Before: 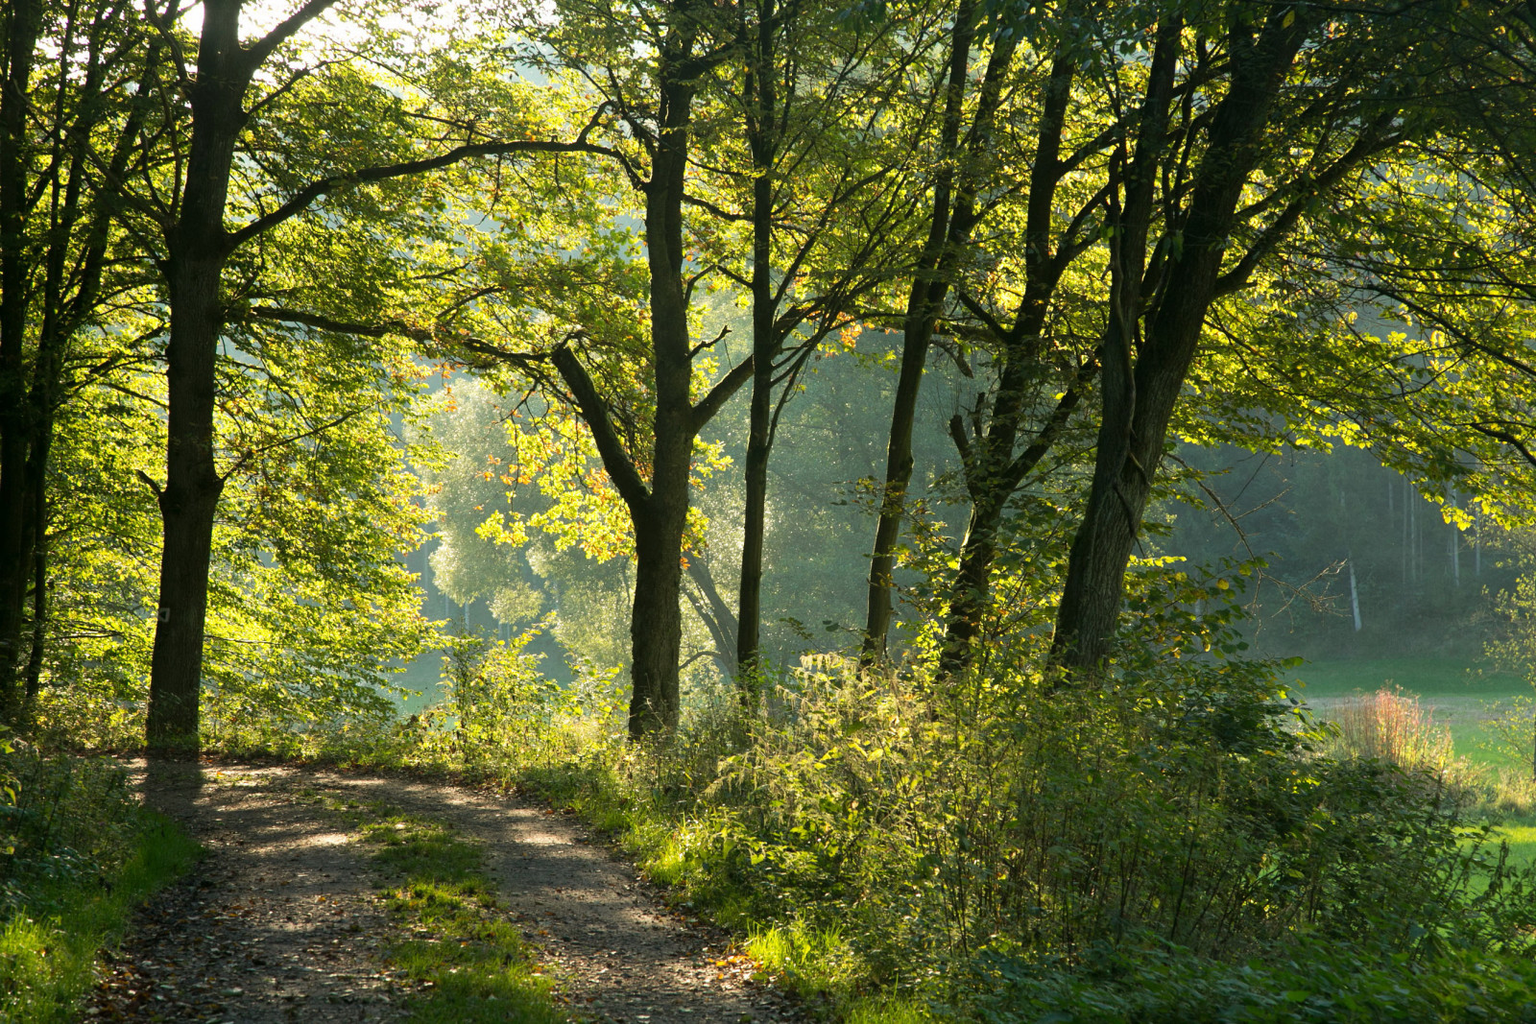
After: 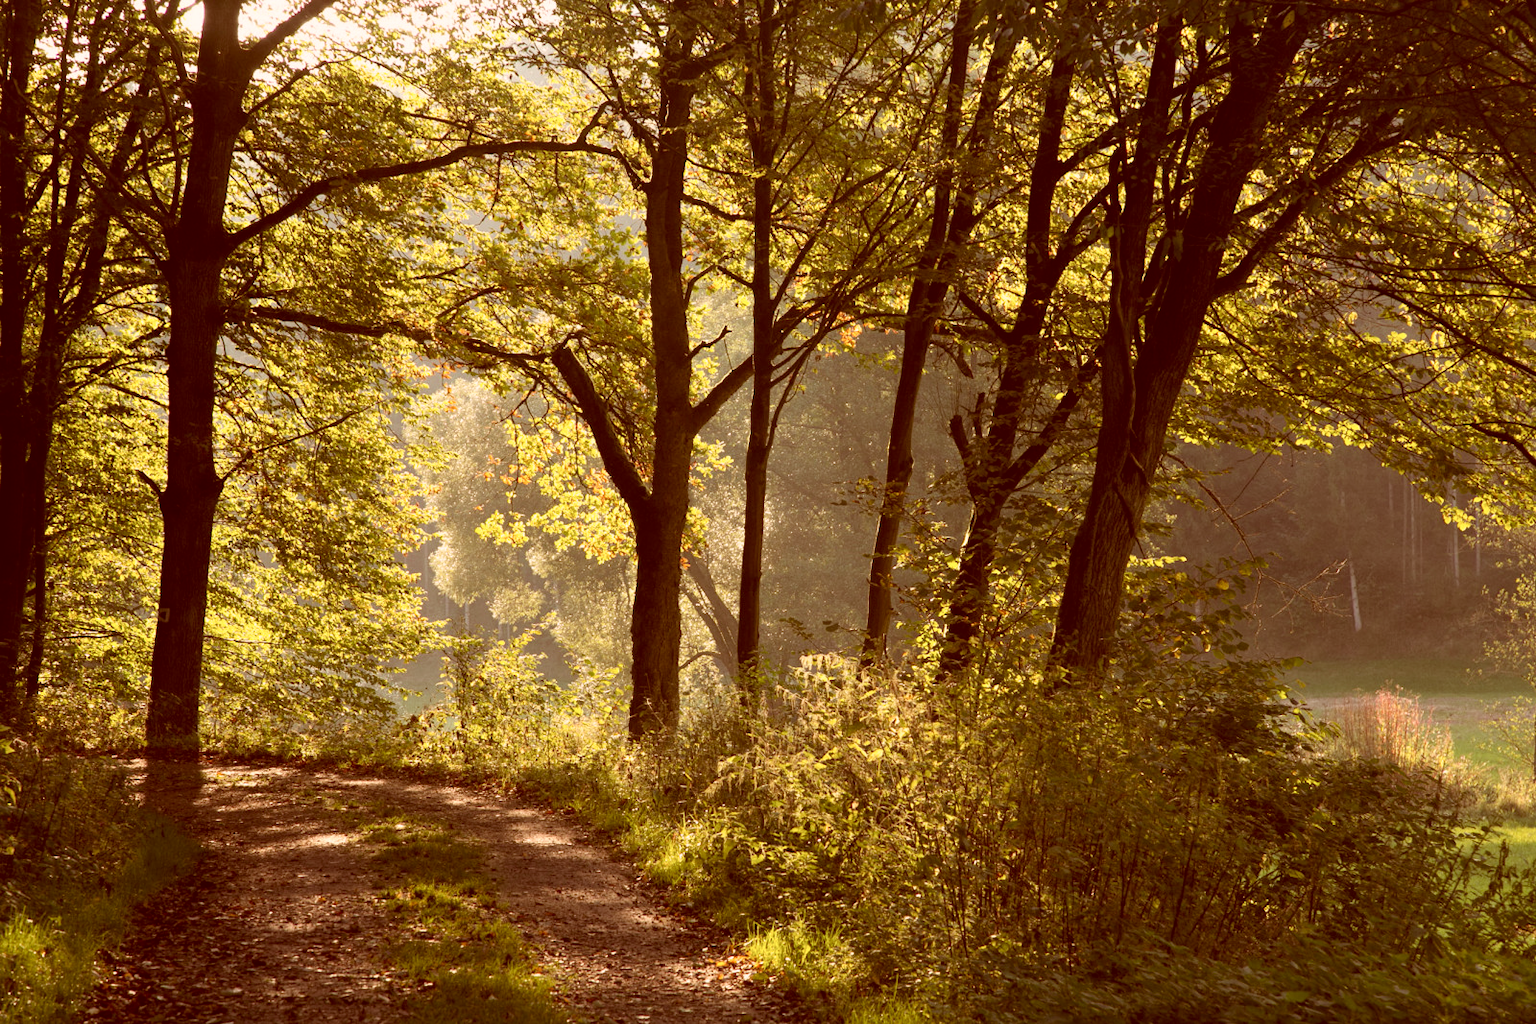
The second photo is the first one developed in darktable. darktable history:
color correction: highlights a* 9.28, highlights b* 8.68, shadows a* 39.31, shadows b* 39.47, saturation 0.769
